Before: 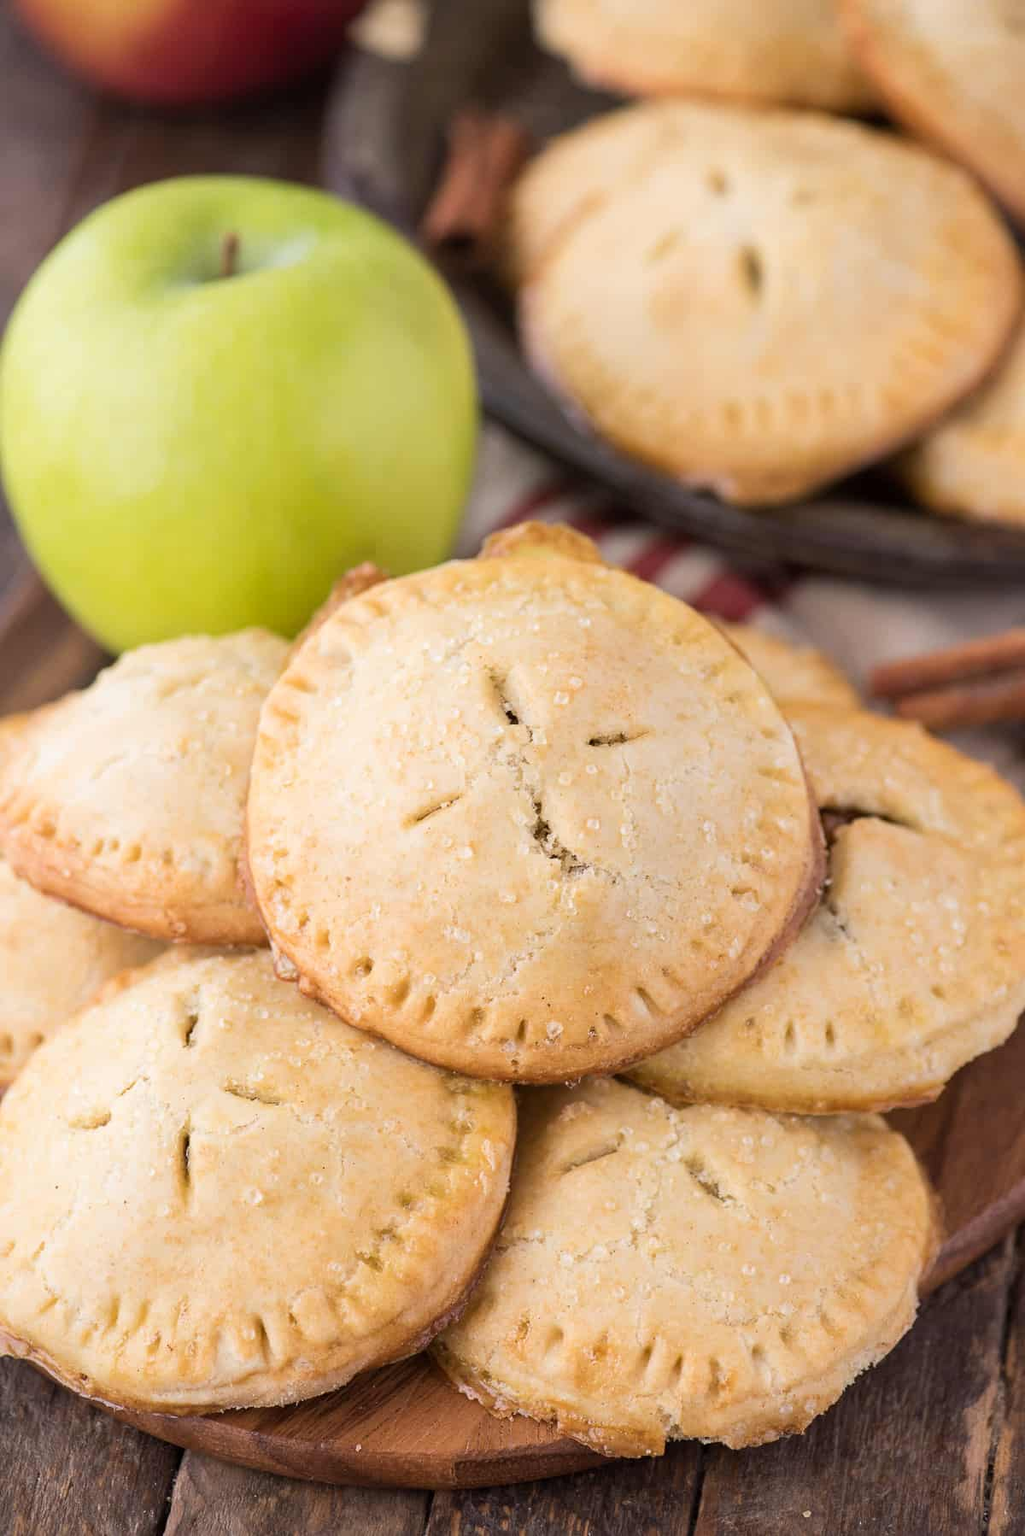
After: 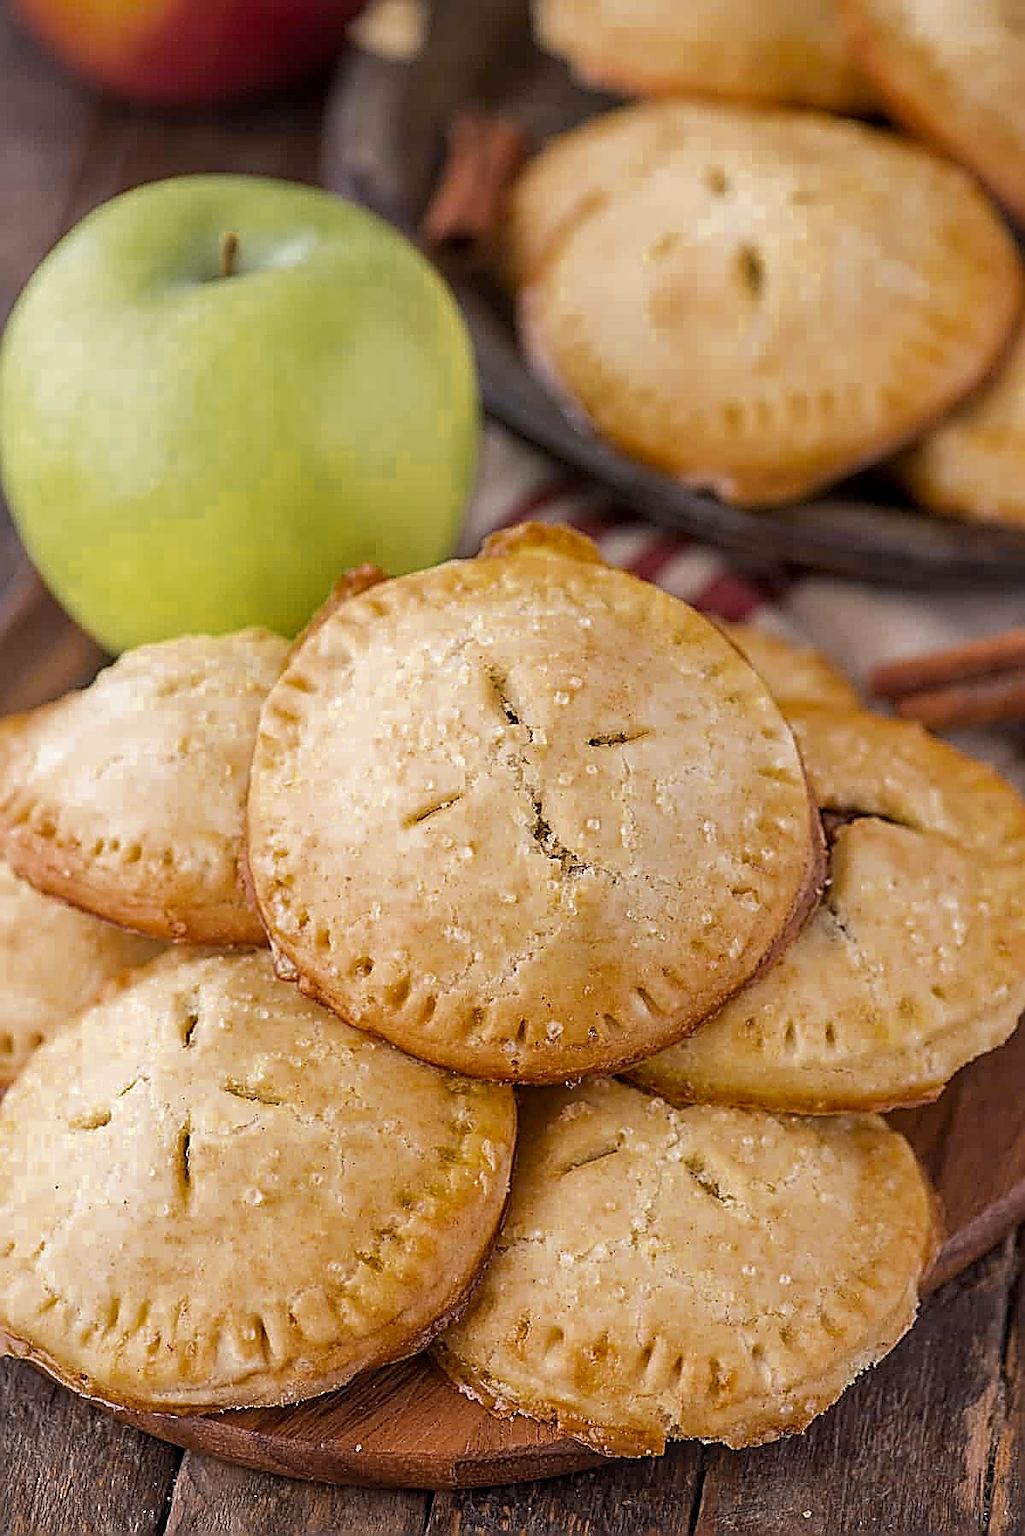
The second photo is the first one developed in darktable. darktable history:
color zones: curves: ch0 [(0.11, 0.396) (0.195, 0.36) (0.25, 0.5) (0.303, 0.412) (0.357, 0.544) (0.75, 0.5) (0.967, 0.328)]; ch1 [(0, 0.468) (0.112, 0.512) (0.202, 0.6) (0.25, 0.5) (0.307, 0.352) (0.357, 0.544) (0.75, 0.5) (0.963, 0.524)]
local contrast: on, module defaults
white balance: emerald 1
sharpen: amount 2
